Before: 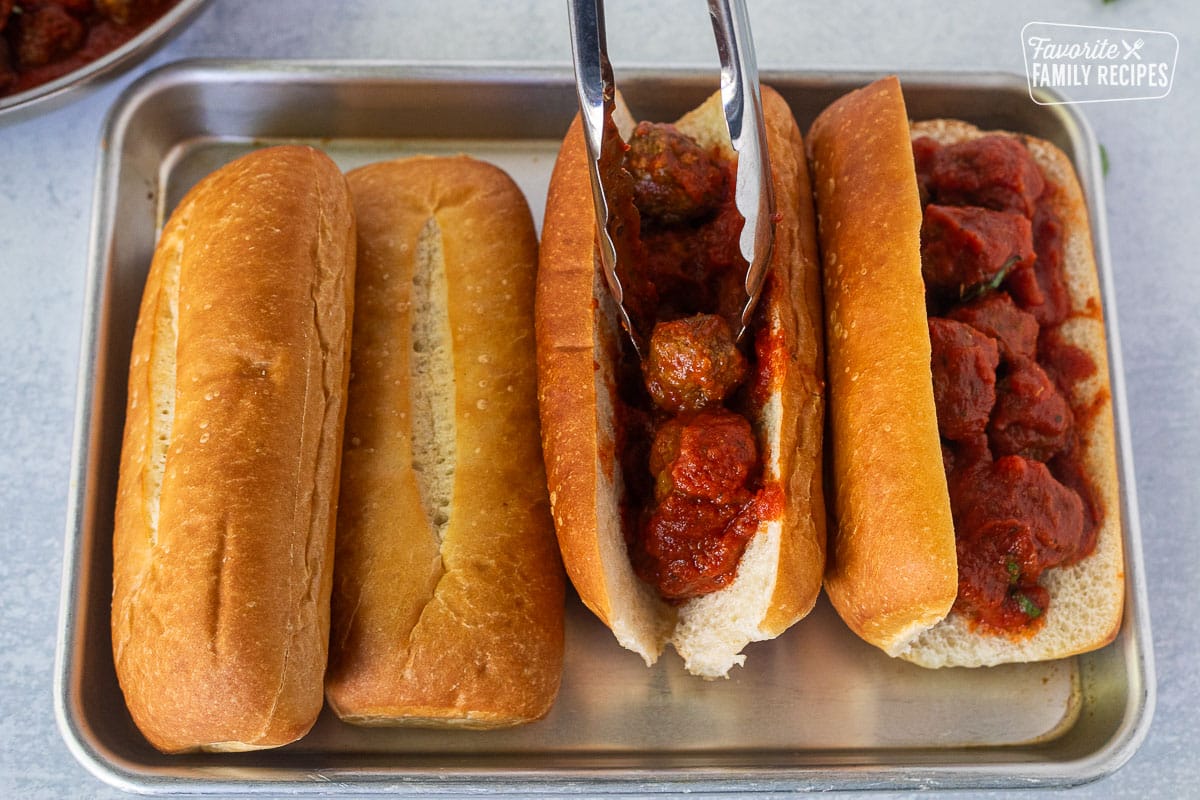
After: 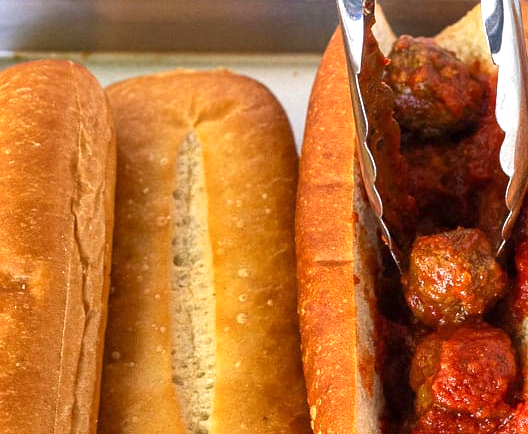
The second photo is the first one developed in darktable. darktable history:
crop: left 20.026%, top 10.867%, right 35.94%, bottom 34.826%
exposure: exposure 0.761 EV, compensate highlight preservation false
